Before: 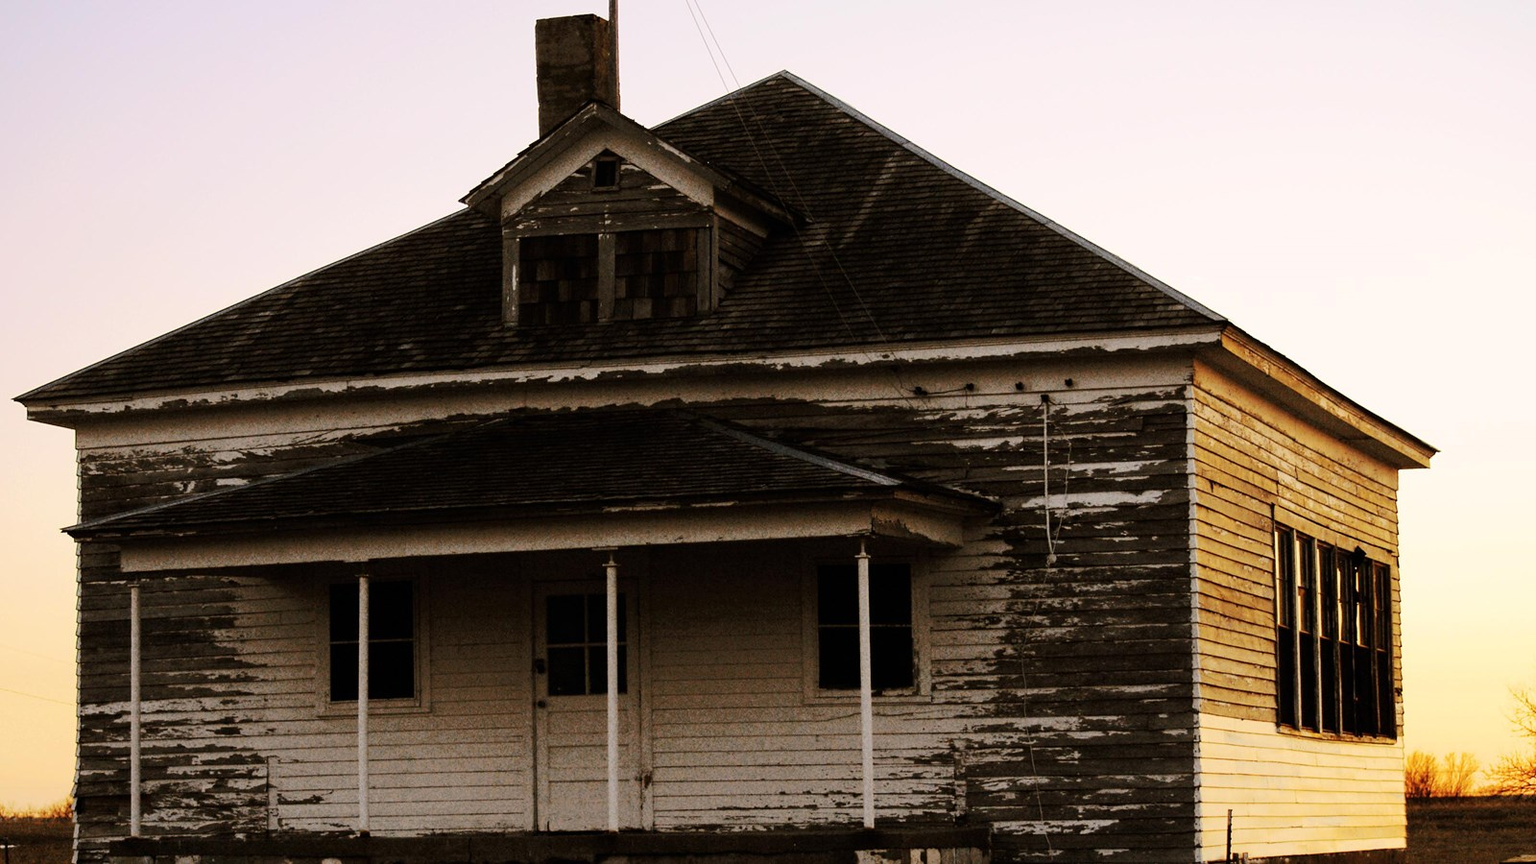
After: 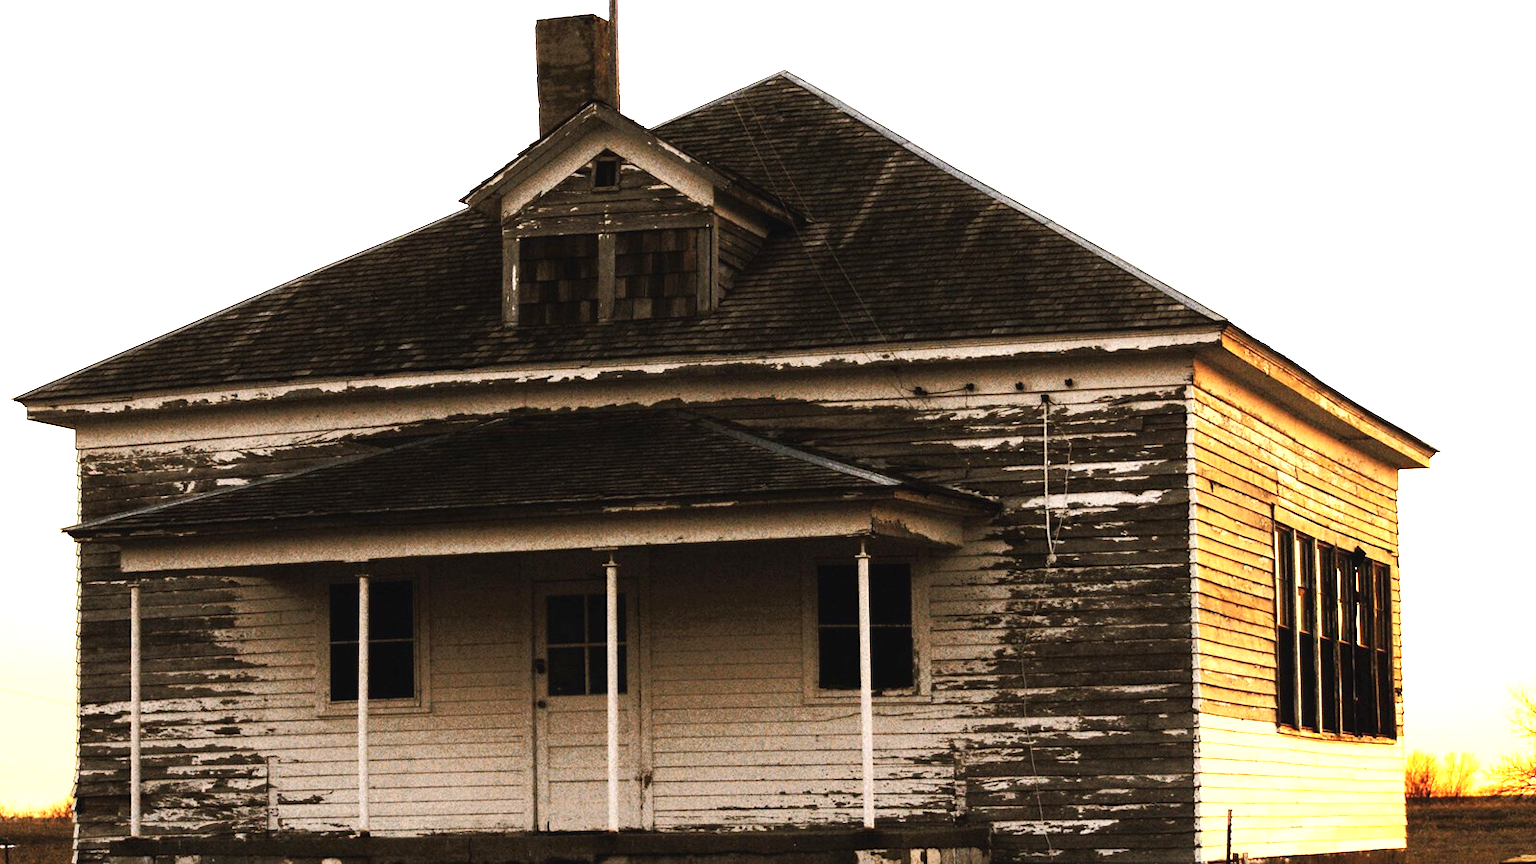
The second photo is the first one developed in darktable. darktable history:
exposure: black level correction -0.002, exposure 1.111 EV, compensate highlight preservation false
